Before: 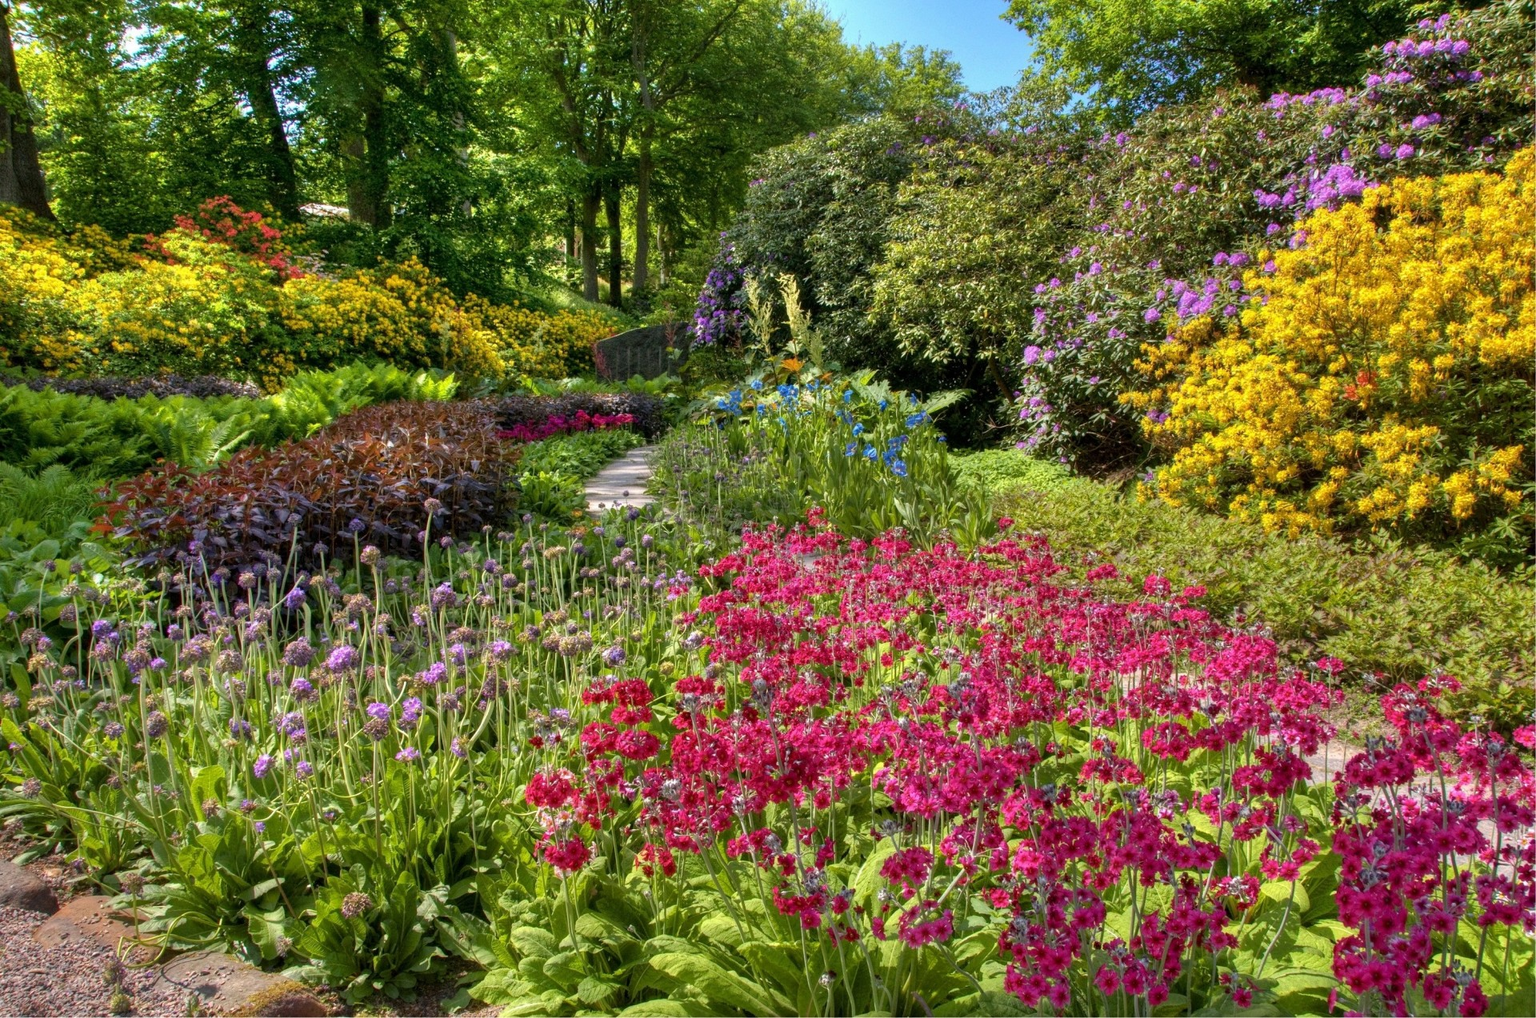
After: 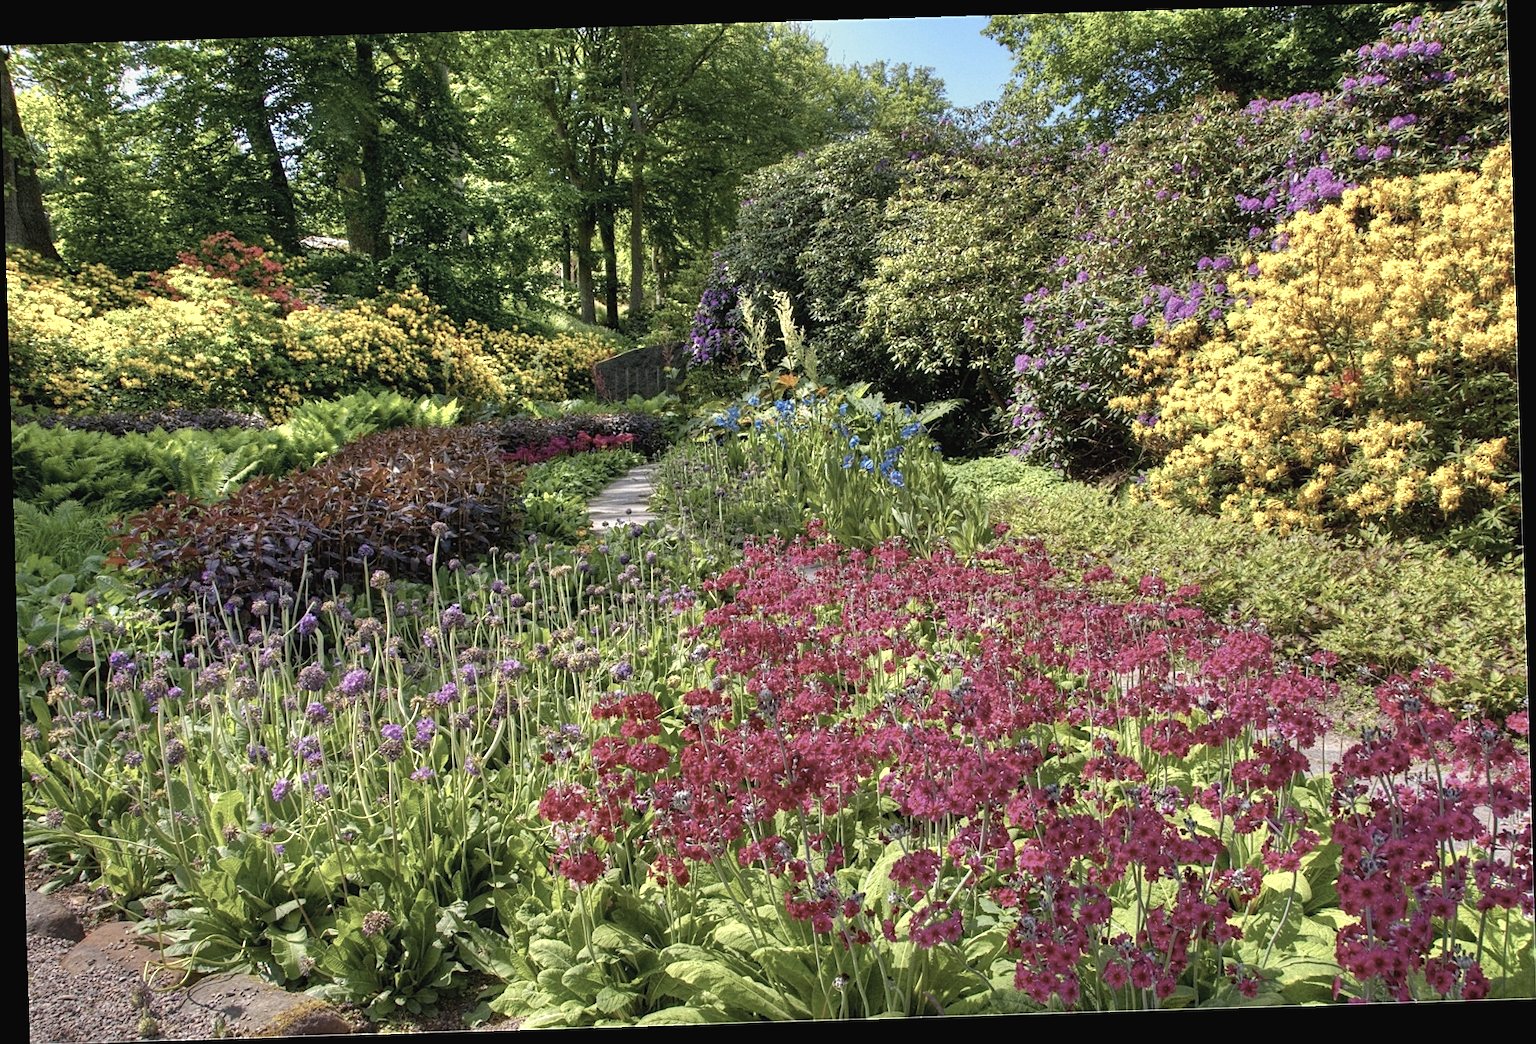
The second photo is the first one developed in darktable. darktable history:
sharpen: on, module defaults
contrast brightness saturation: contrast -0.05, saturation -0.41
base curve: curves: ch0 [(0, 0) (0.283, 0.295) (1, 1)], preserve colors none
color zones: curves: ch0 [(0, 0.485) (0.178, 0.476) (0.261, 0.623) (0.411, 0.403) (0.708, 0.603) (0.934, 0.412)]; ch1 [(0.003, 0.485) (0.149, 0.496) (0.229, 0.584) (0.326, 0.551) (0.484, 0.262) (0.757, 0.643)]
rotate and perspective: rotation -1.75°, automatic cropping off
